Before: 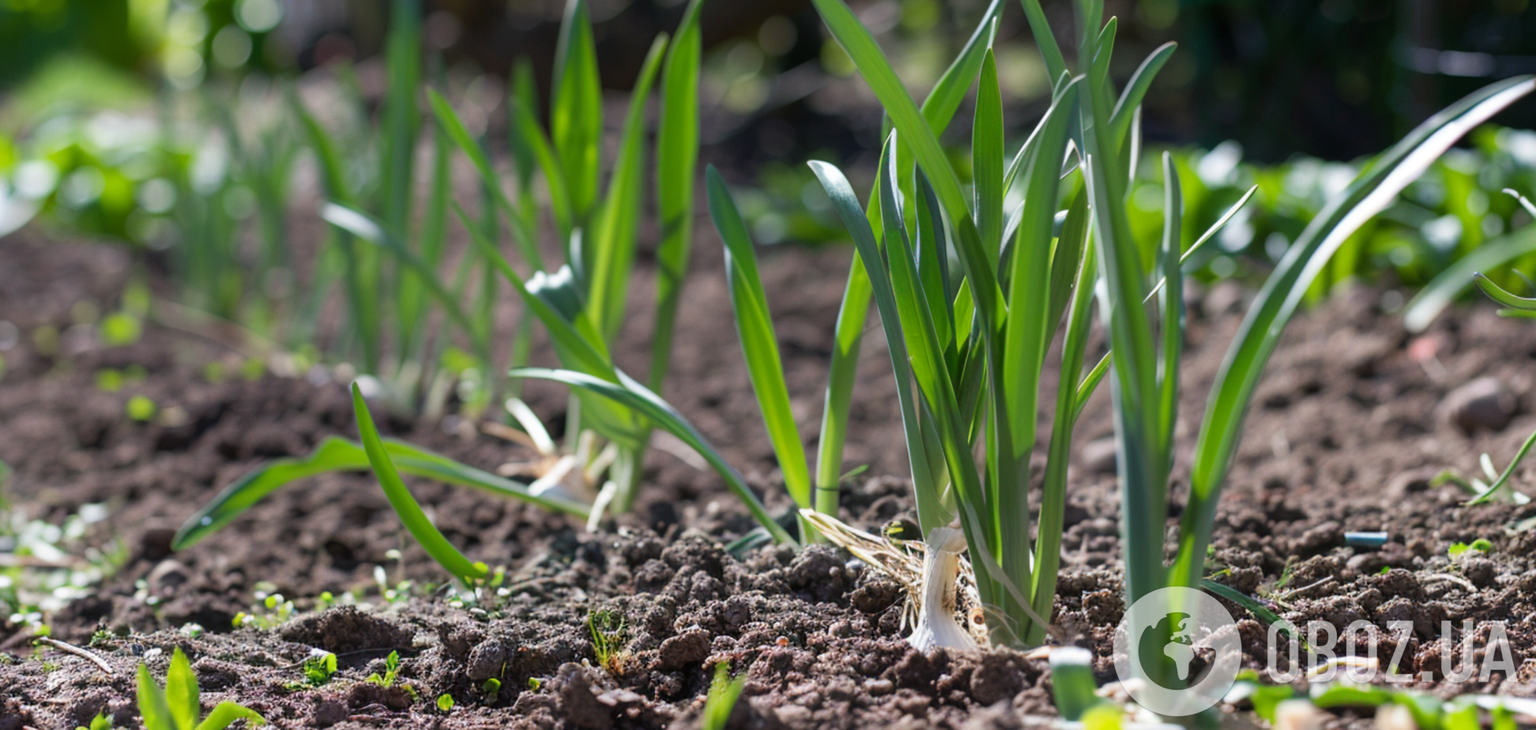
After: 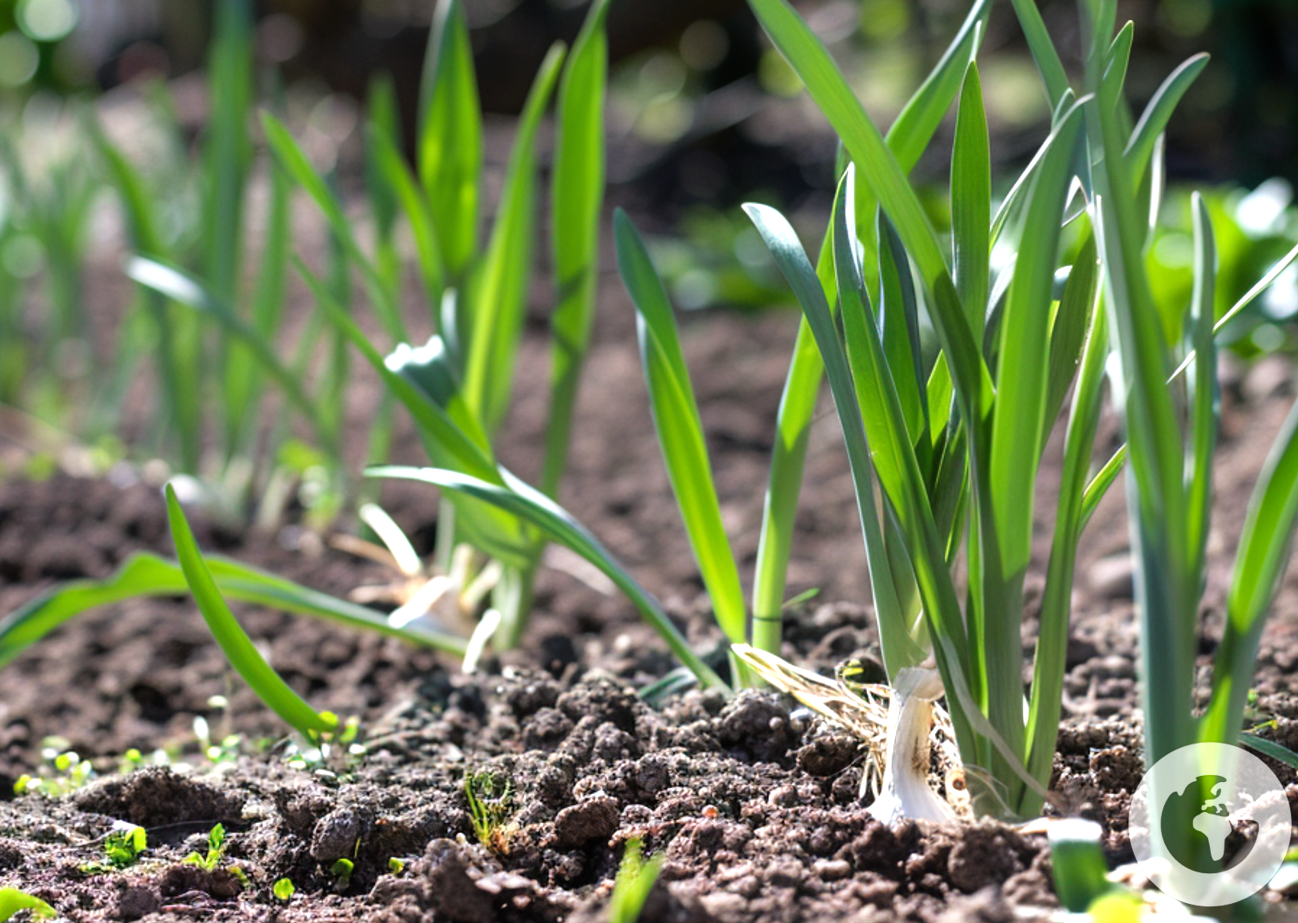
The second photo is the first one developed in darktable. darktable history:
crop and rotate: left 14.482%, right 18.721%
tone equalizer: -8 EV -0.758 EV, -7 EV -0.73 EV, -6 EV -0.624 EV, -5 EV -0.4 EV, -3 EV 0.379 EV, -2 EV 0.6 EV, -1 EV 0.676 EV, +0 EV 0.755 EV
shadows and highlights: shadows 20.94, highlights -81.01, soften with gaussian
